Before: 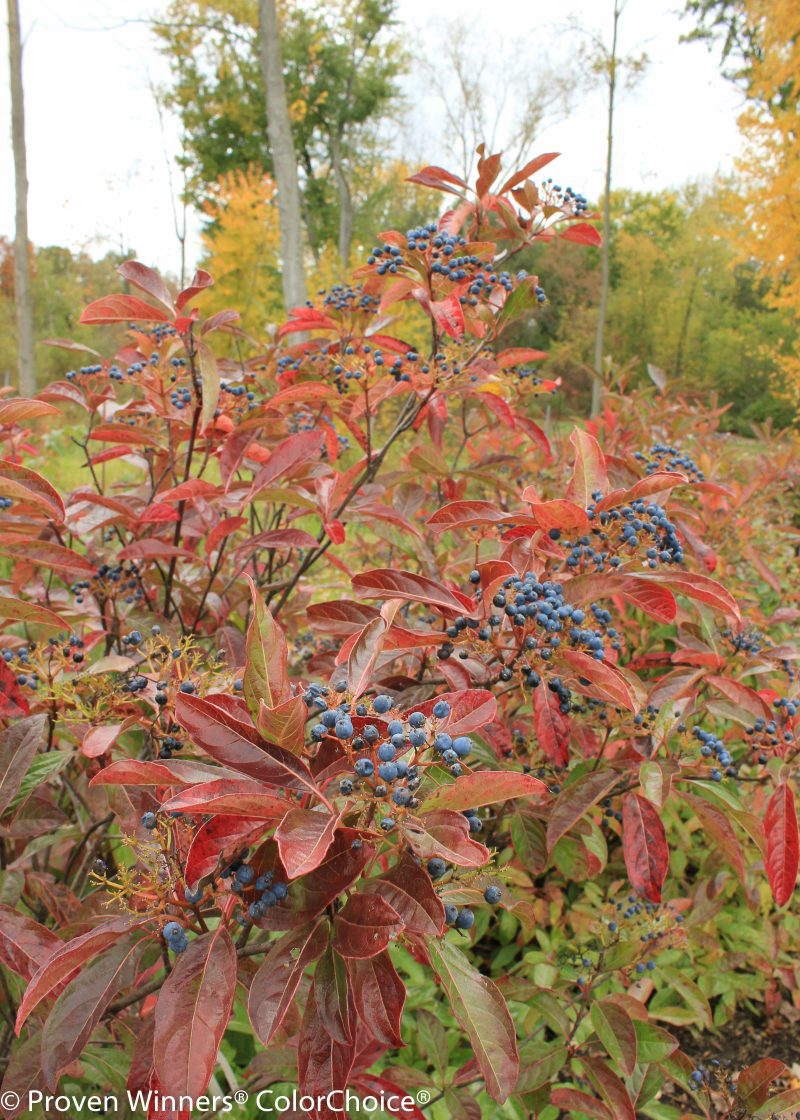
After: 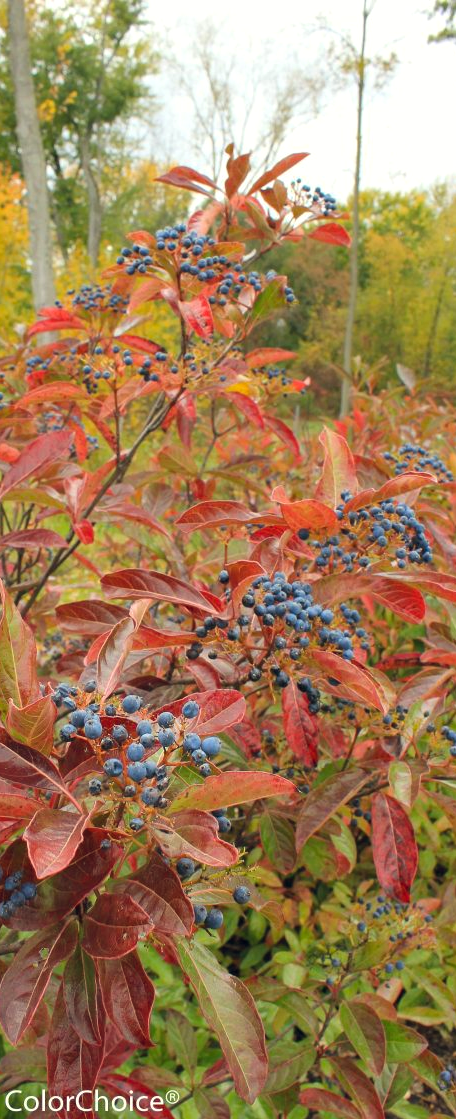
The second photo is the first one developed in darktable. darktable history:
color balance rgb: highlights gain › luminance 5.711%, highlights gain › chroma 1.309%, highlights gain › hue 91.54°, global offset › chroma 0.054%, global offset › hue 254.24°, perceptual saturation grading › global saturation 19.882%
crop: left 31.481%, top 0.024%, right 11.507%
contrast brightness saturation: saturation -0.057
